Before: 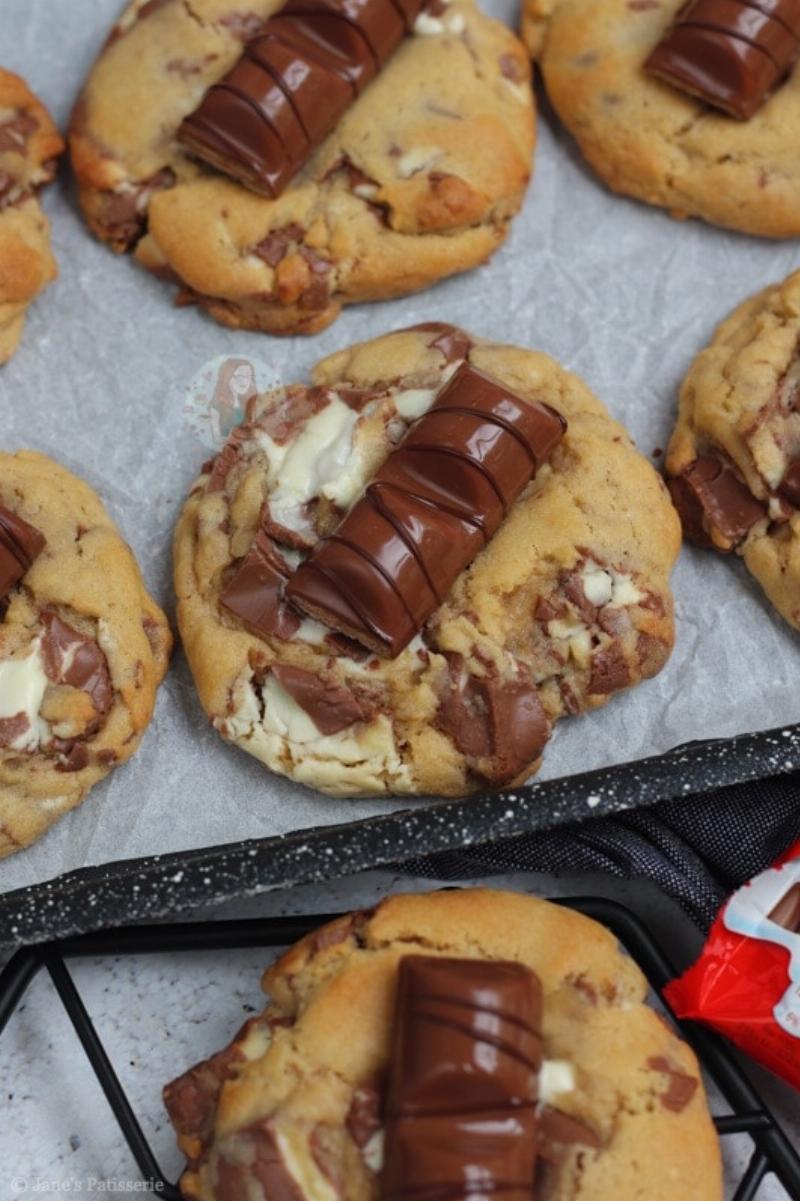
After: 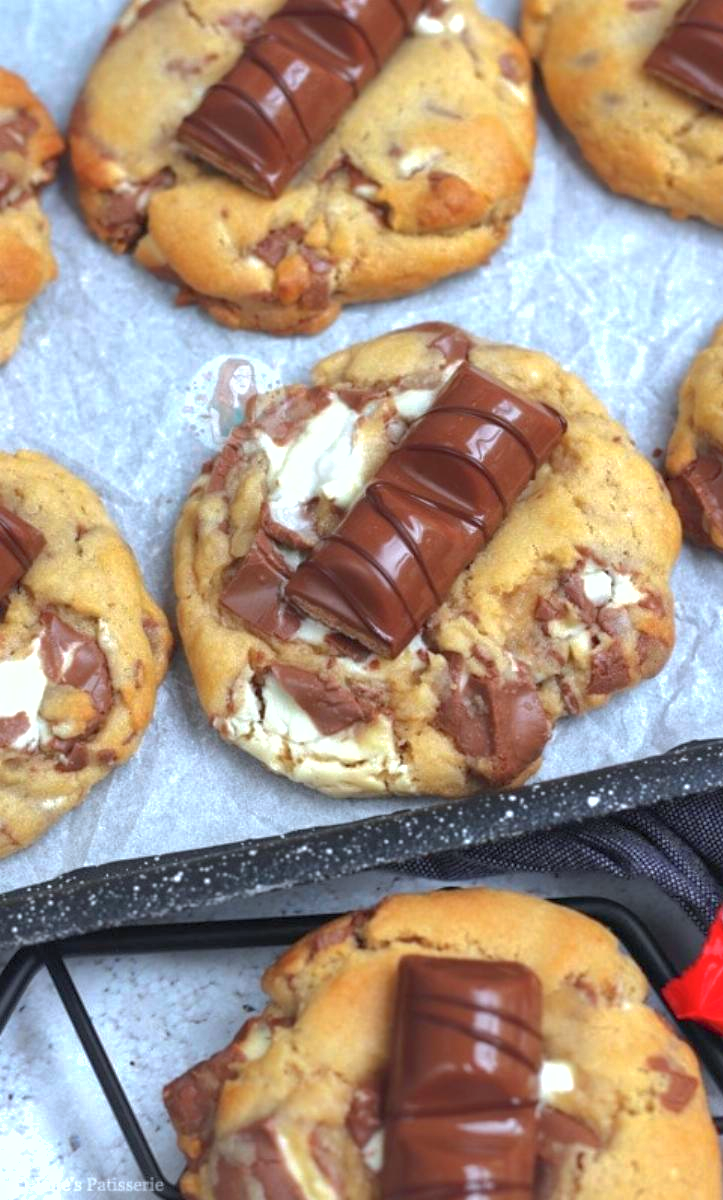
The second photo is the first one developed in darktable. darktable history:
color calibration: x 0.367, y 0.379, temperature 4395.86 K
crop: right 9.509%, bottom 0.031%
shadows and highlights: on, module defaults
exposure: black level correction 0, exposure 1 EV, compensate exposure bias true, compensate highlight preservation false
